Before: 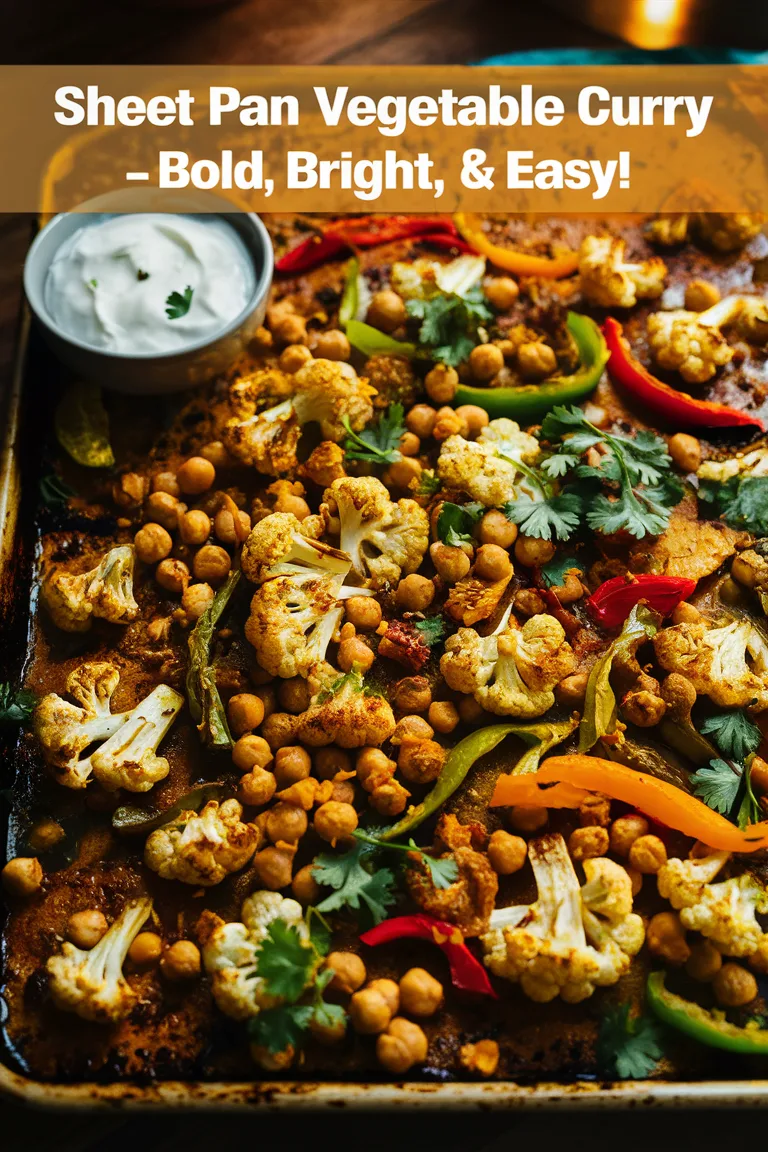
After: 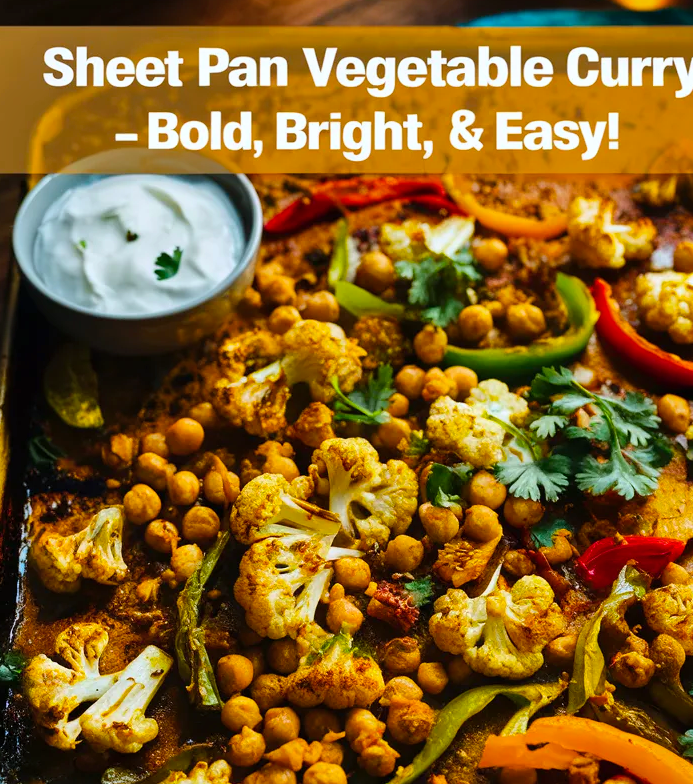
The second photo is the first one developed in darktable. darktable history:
crop: left 1.509%, top 3.452%, right 7.696%, bottom 28.452%
color balance rgb: perceptual saturation grading › global saturation 20%, global vibrance 20%
color calibration: x 0.355, y 0.367, temperature 4700.38 K
shadows and highlights: shadows 49, highlights -41, soften with gaussian
